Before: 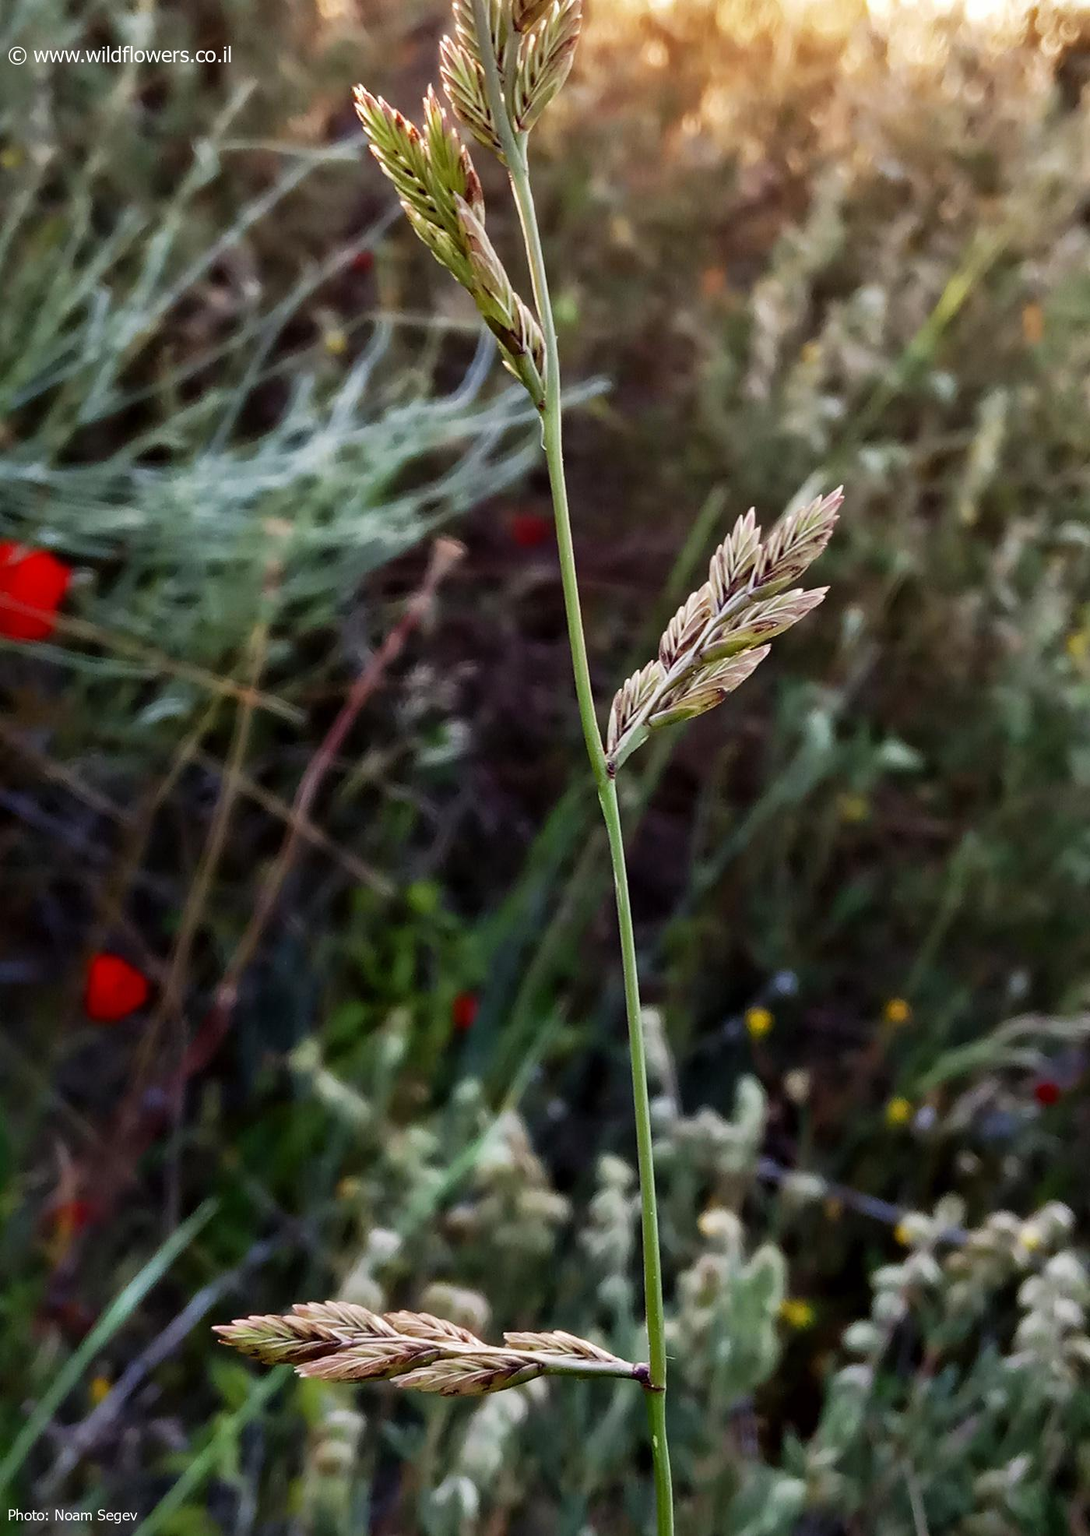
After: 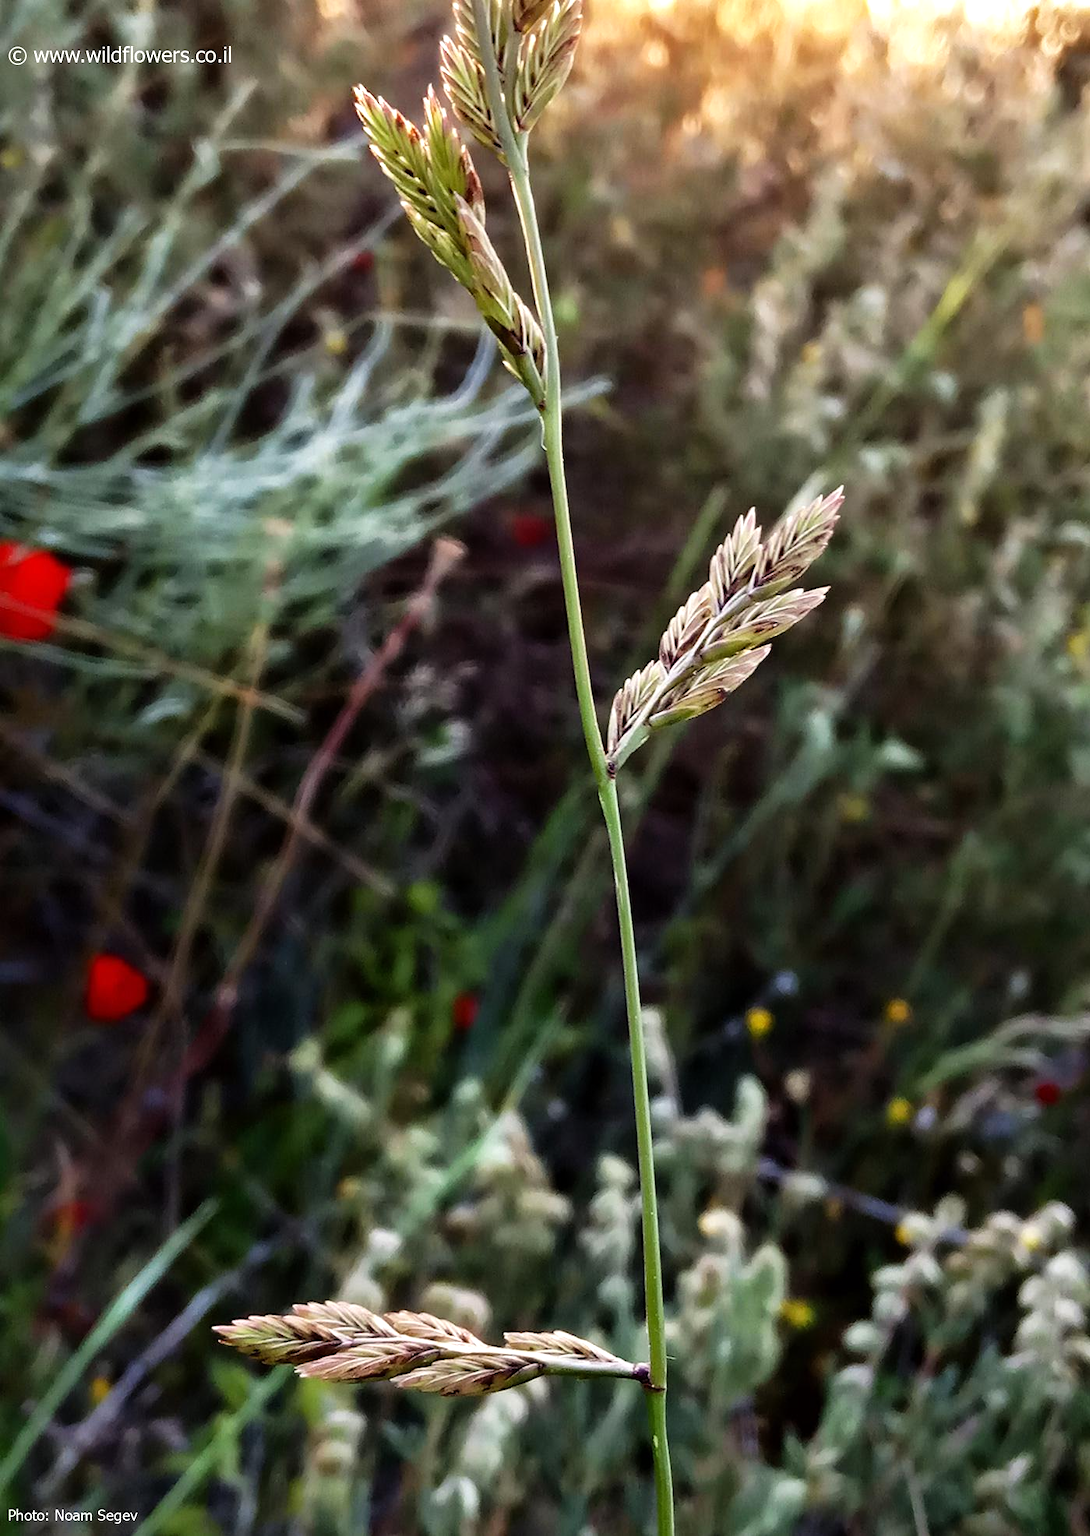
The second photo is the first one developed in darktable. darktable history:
tone equalizer: -8 EV -0.417 EV, -7 EV -0.387 EV, -6 EV -0.316 EV, -5 EV -0.243 EV, -3 EV 0.233 EV, -2 EV 0.357 EV, -1 EV 0.404 EV, +0 EV 0.427 EV
